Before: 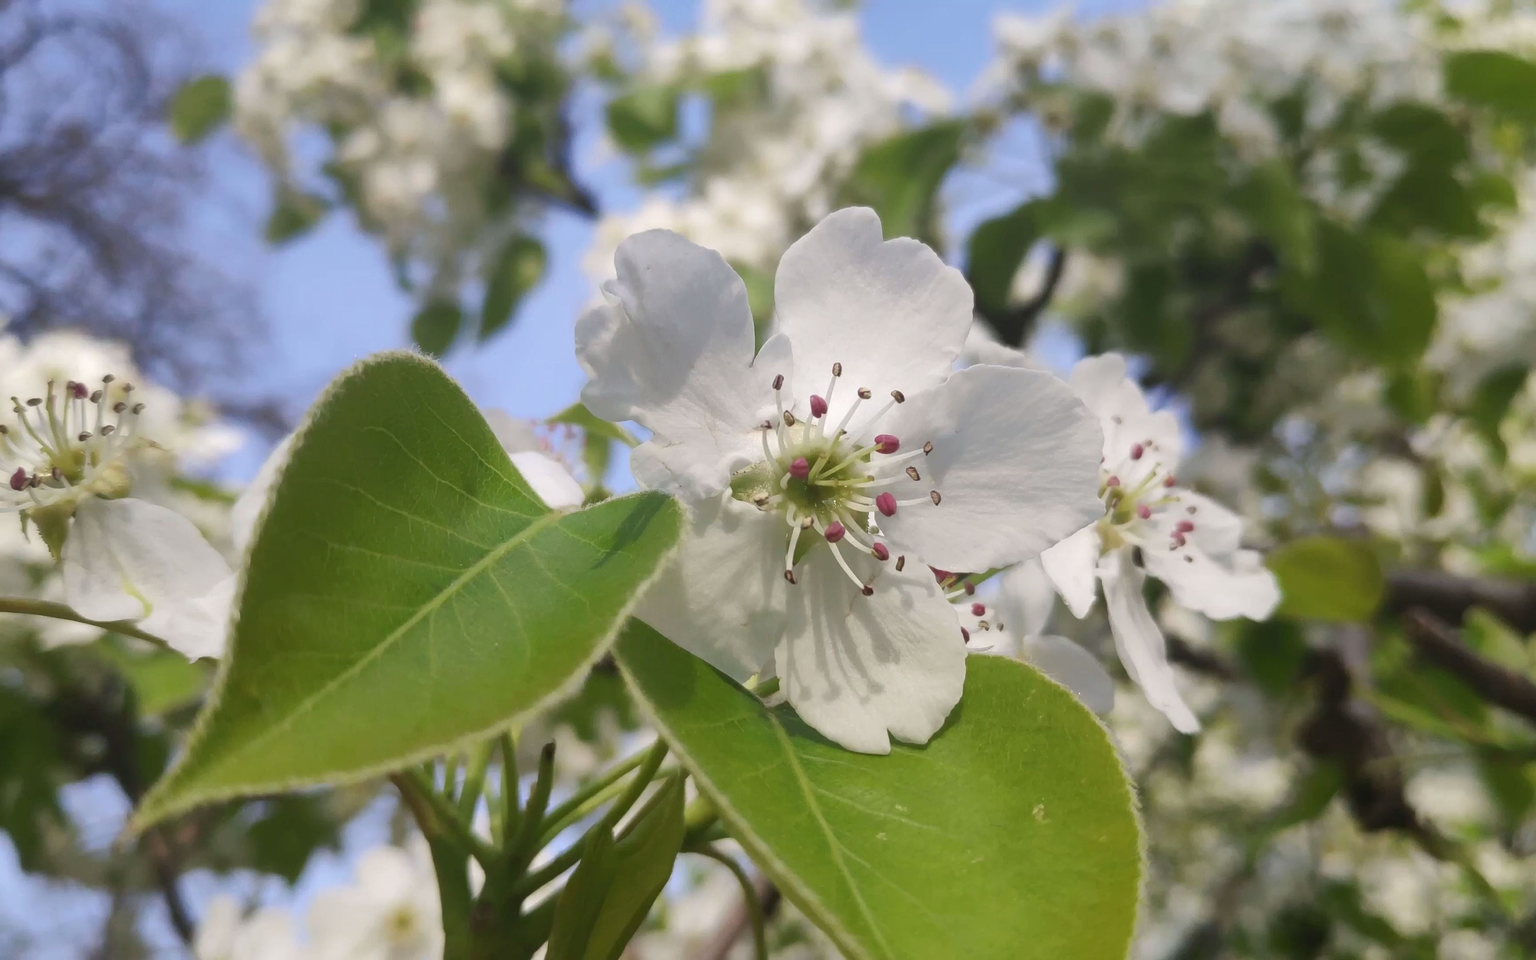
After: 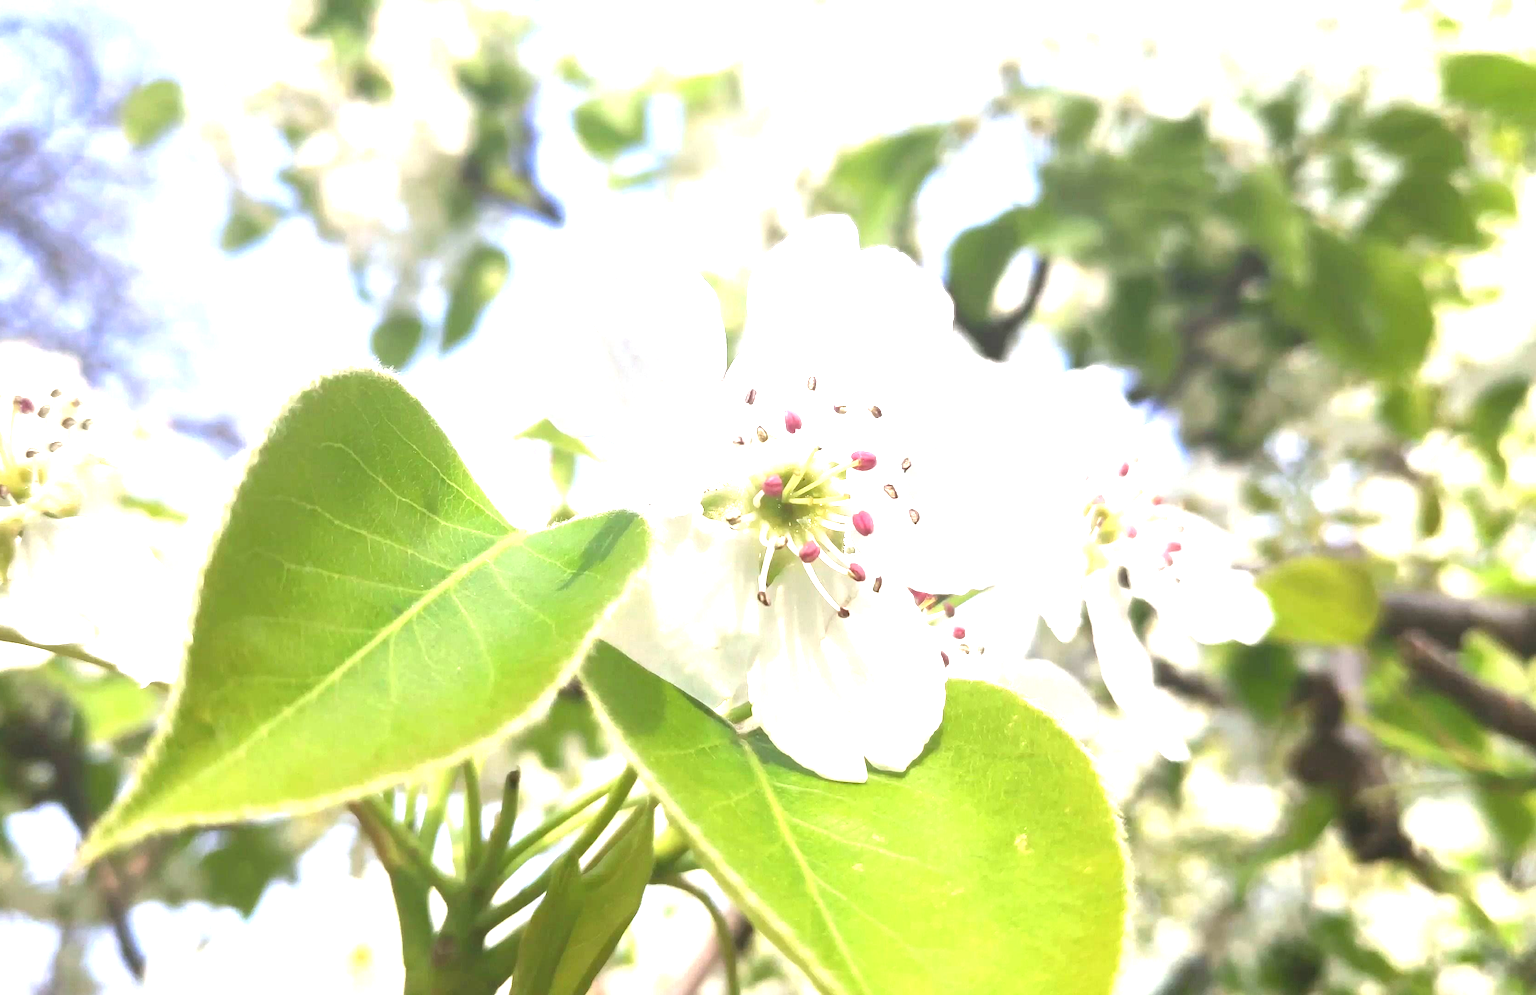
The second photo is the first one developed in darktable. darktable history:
exposure: exposure 1.995 EV, compensate highlight preservation false
crop and rotate: left 3.533%
